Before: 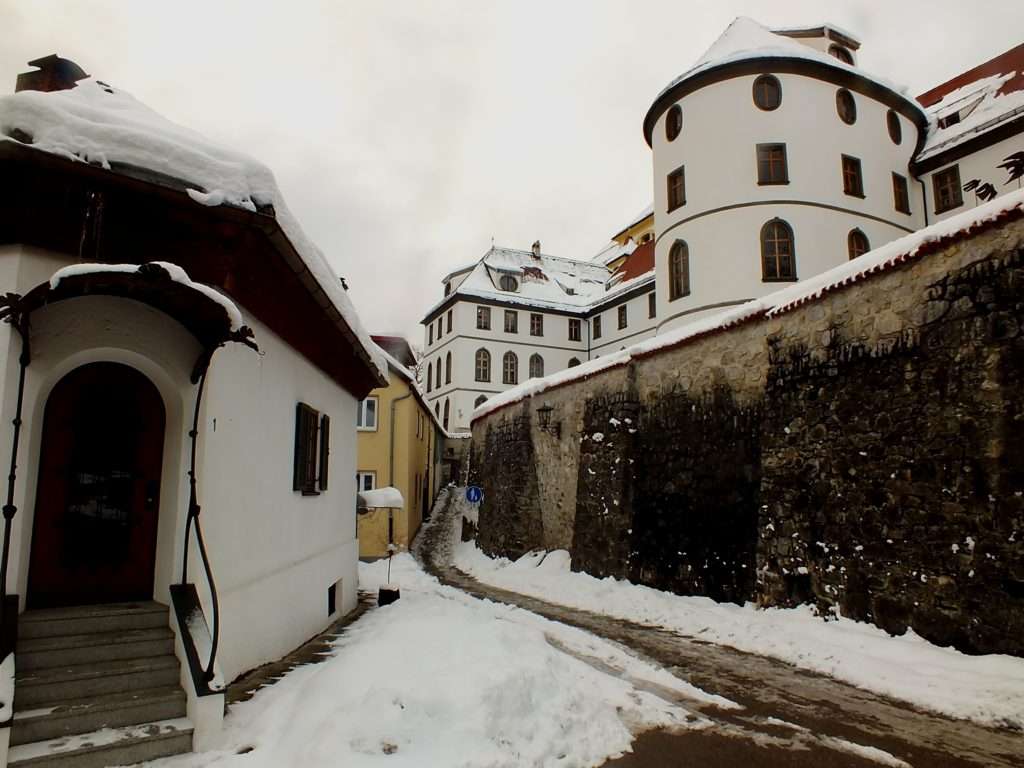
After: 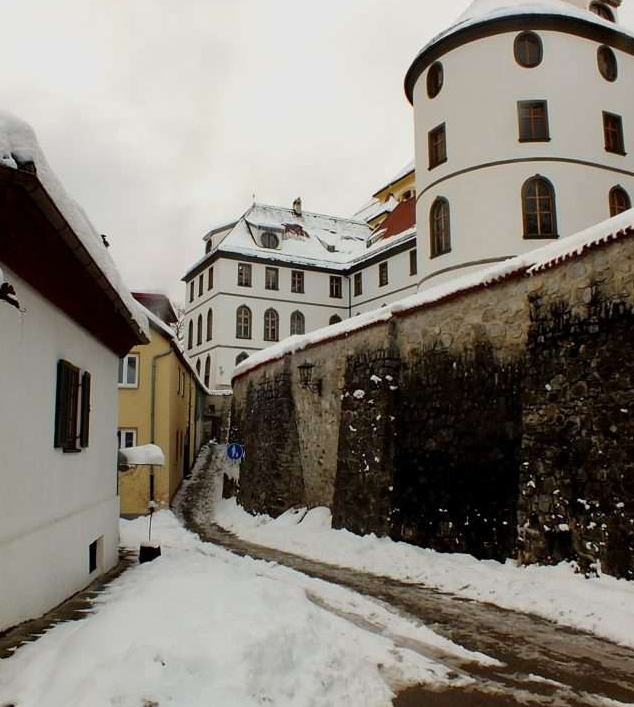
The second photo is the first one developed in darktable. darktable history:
crop and rotate: left 23.387%, top 5.638%, right 14.631%, bottom 2.275%
